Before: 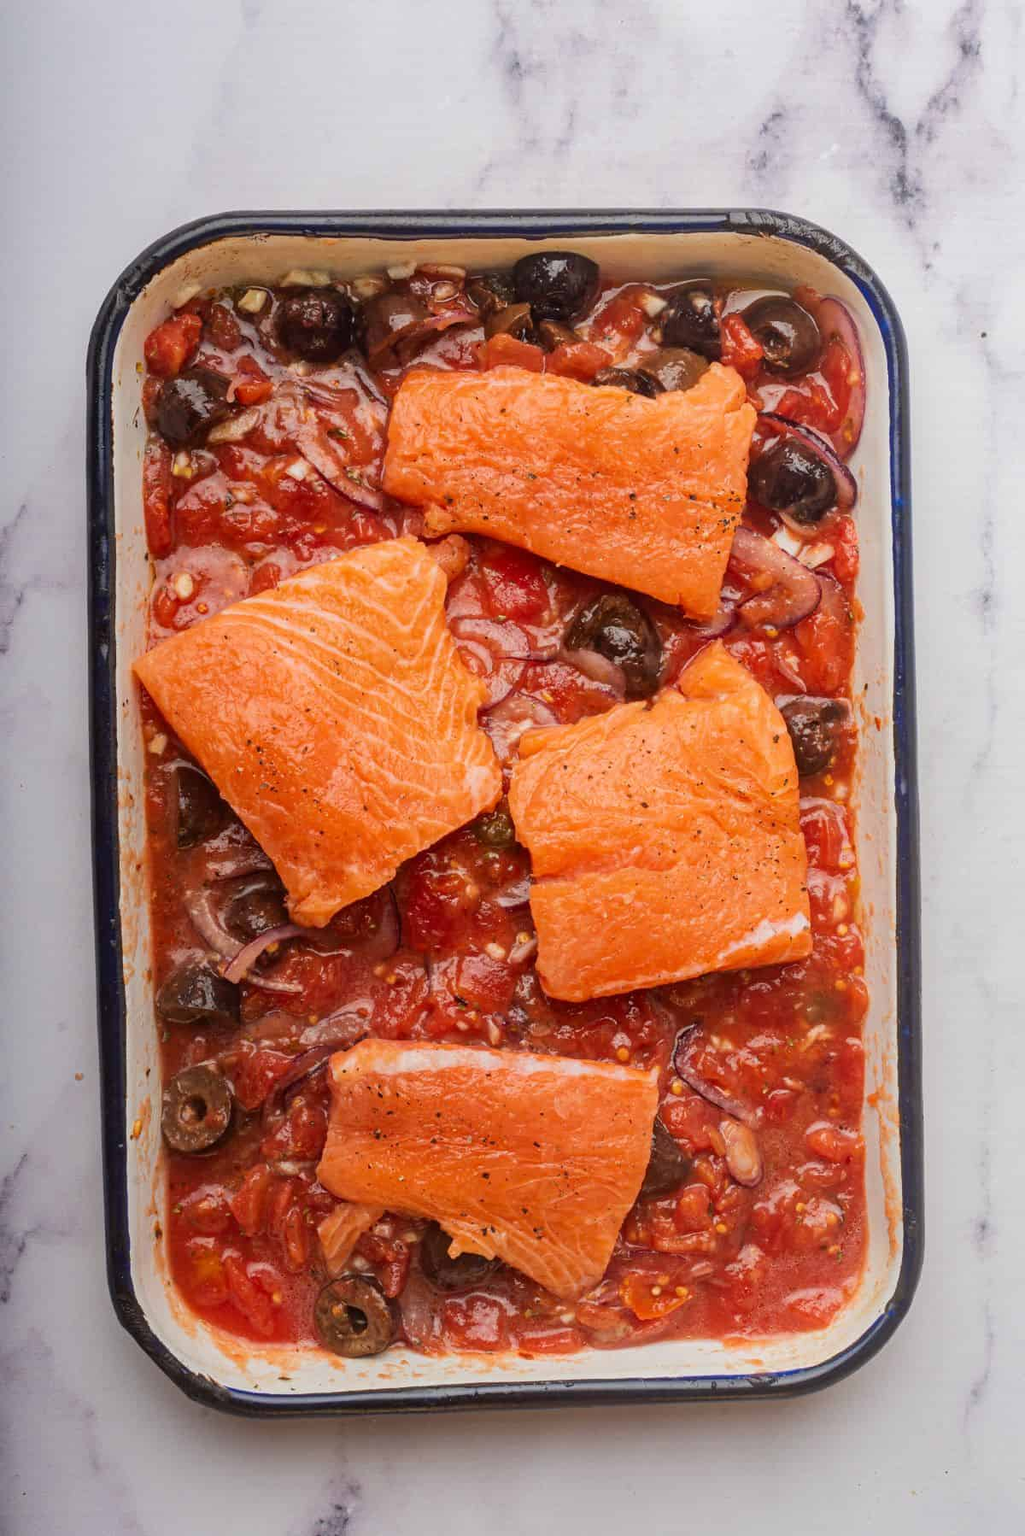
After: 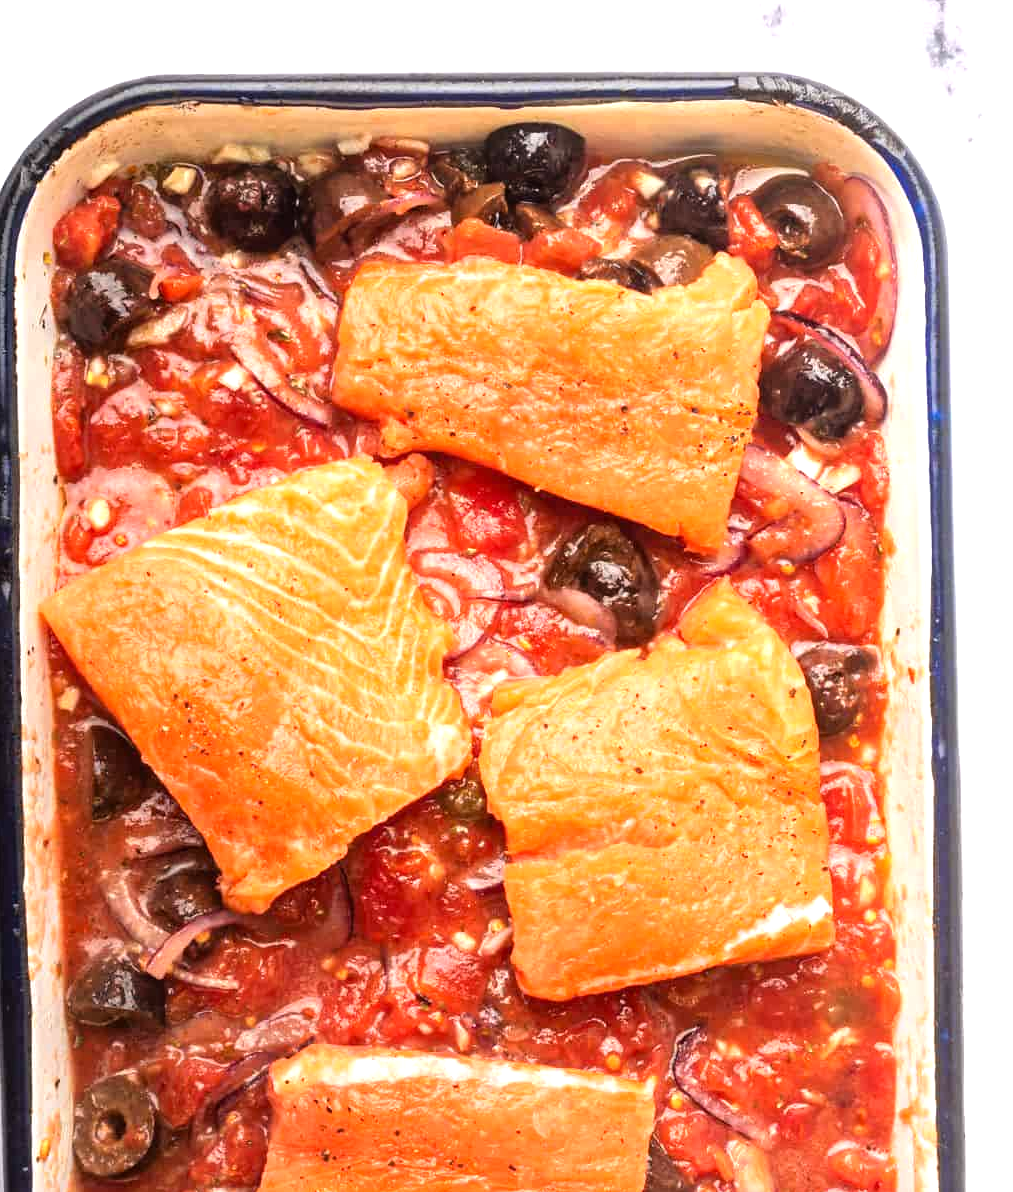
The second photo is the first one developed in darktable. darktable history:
tone equalizer: -8 EV -0.78 EV, -7 EV -0.683 EV, -6 EV -0.584 EV, -5 EV -0.388 EV, -3 EV 0.381 EV, -2 EV 0.6 EV, -1 EV 0.699 EV, +0 EV 0.722 EV
exposure: exposure 0.403 EV, compensate highlight preservation false
crop and rotate: left 9.674%, top 9.667%, right 5.898%, bottom 24.025%
